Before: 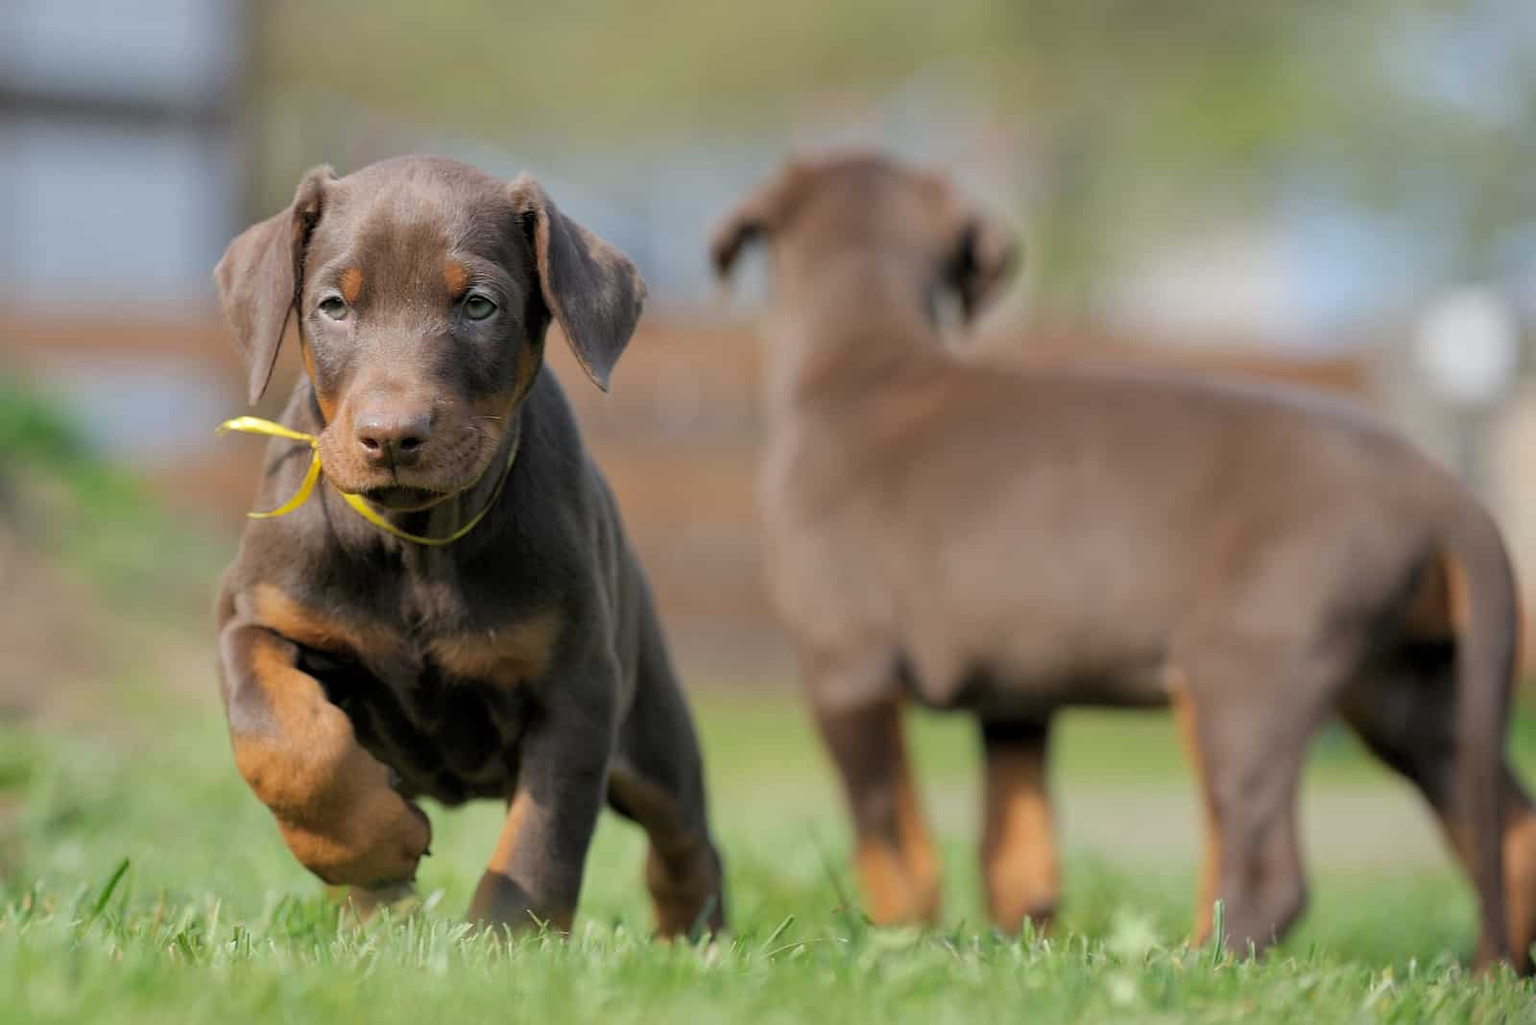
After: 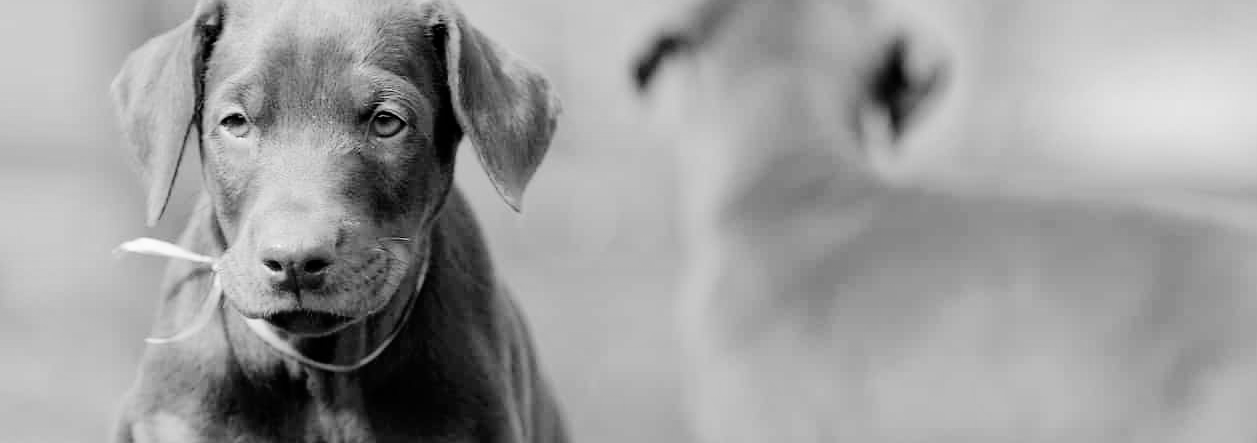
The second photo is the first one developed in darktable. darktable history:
color balance rgb: linear chroma grading › shadows -8%, linear chroma grading › global chroma 10%, perceptual saturation grading › global saturation 2%, perceptual saturation grading › highlights -2%, perceptual saturation grading › mid-tones 4%, perceptual saturation grading › shadows 8%, perceptual brilliance grading › global brilliance 2%, perceptual brilliance grading › highlights -4%, global vibrance 16%, saturation formula JzAzBz (2021)
contrast brightness saturation: brightness 0.15
crop: left 7.036%, top 18.398%, right 14.379%, bottom 40.043%
monochrome: a 32, b 64, size 2.3
velvia: on, module defaults
tone curve: curves: ch0 [(0, 0) (0.003, 0) (0.011, 0.001) (0.025, 0.003) (0.044, 0.005) (0.069, 0.011) (0.1, 0.021) (0.136, 0.035) (0.177, 0.079) (0.224, 0.134) (0.277, 0.219) (0.335, 0.315) (0.399, 0.42) (0.468, 0.529) (0.543, 0.636) (0.623, 0.727) (0.709, 0.805) (0.801, 0.88) (0.898, 0.957) (1, 1)], preserve colors none
